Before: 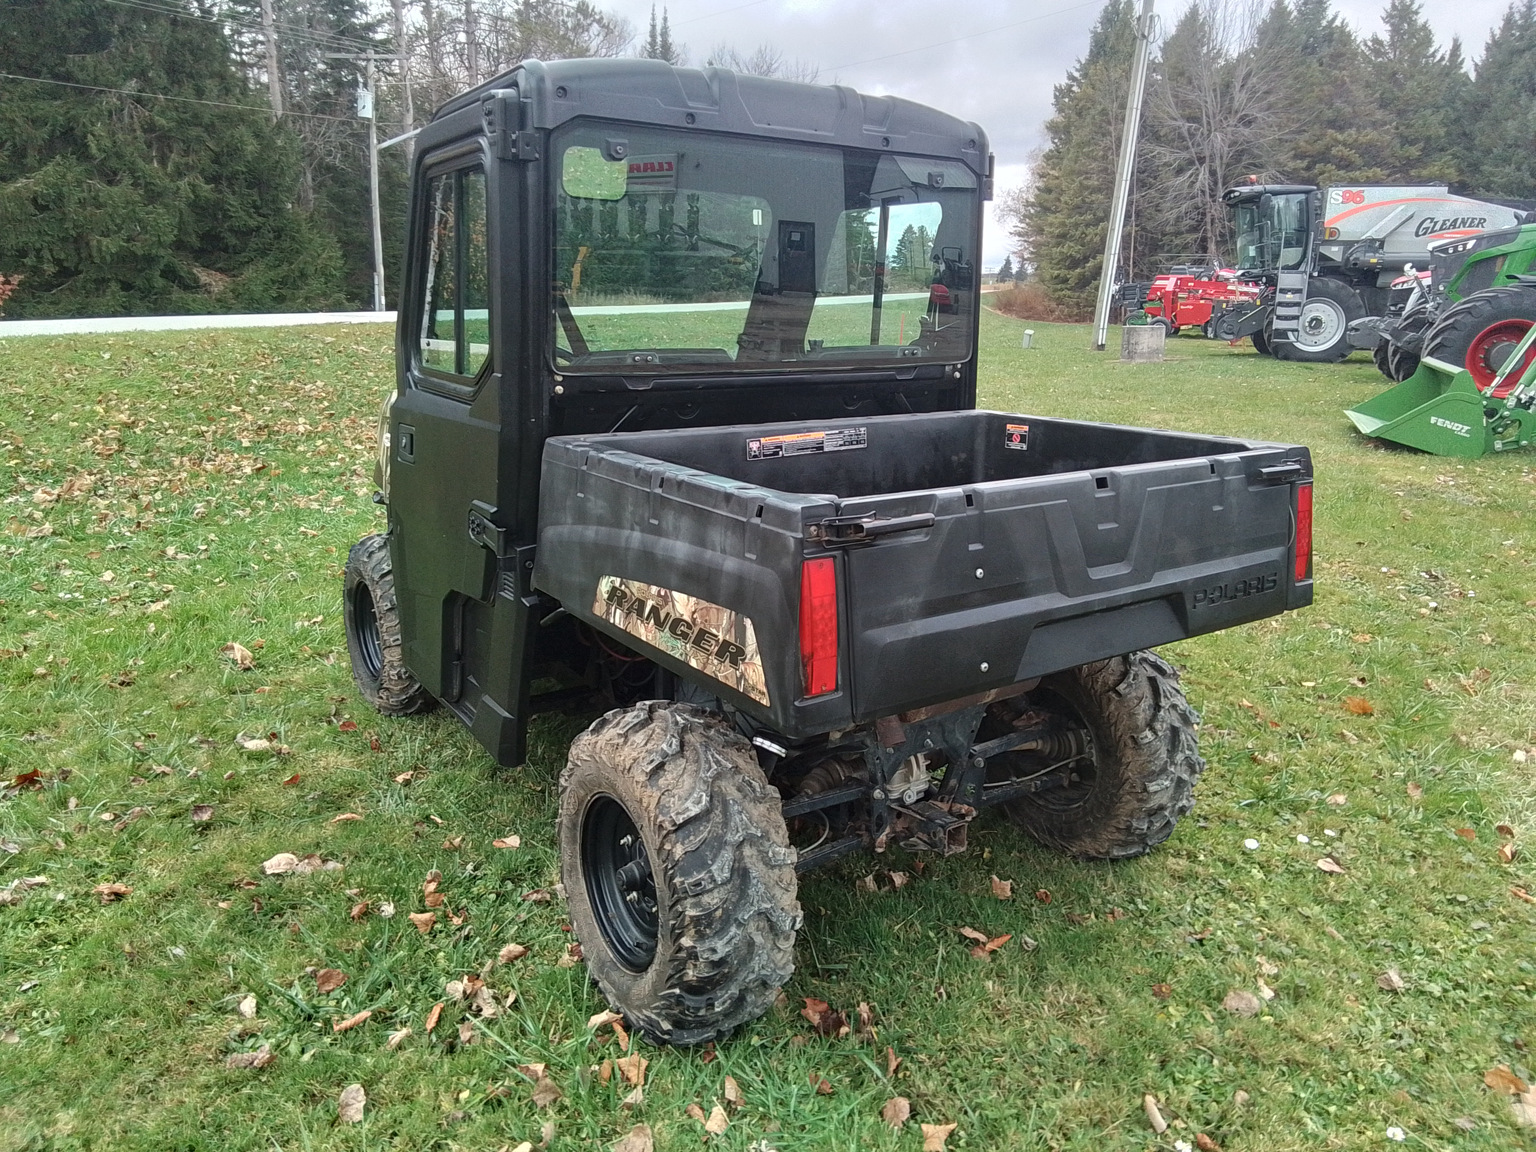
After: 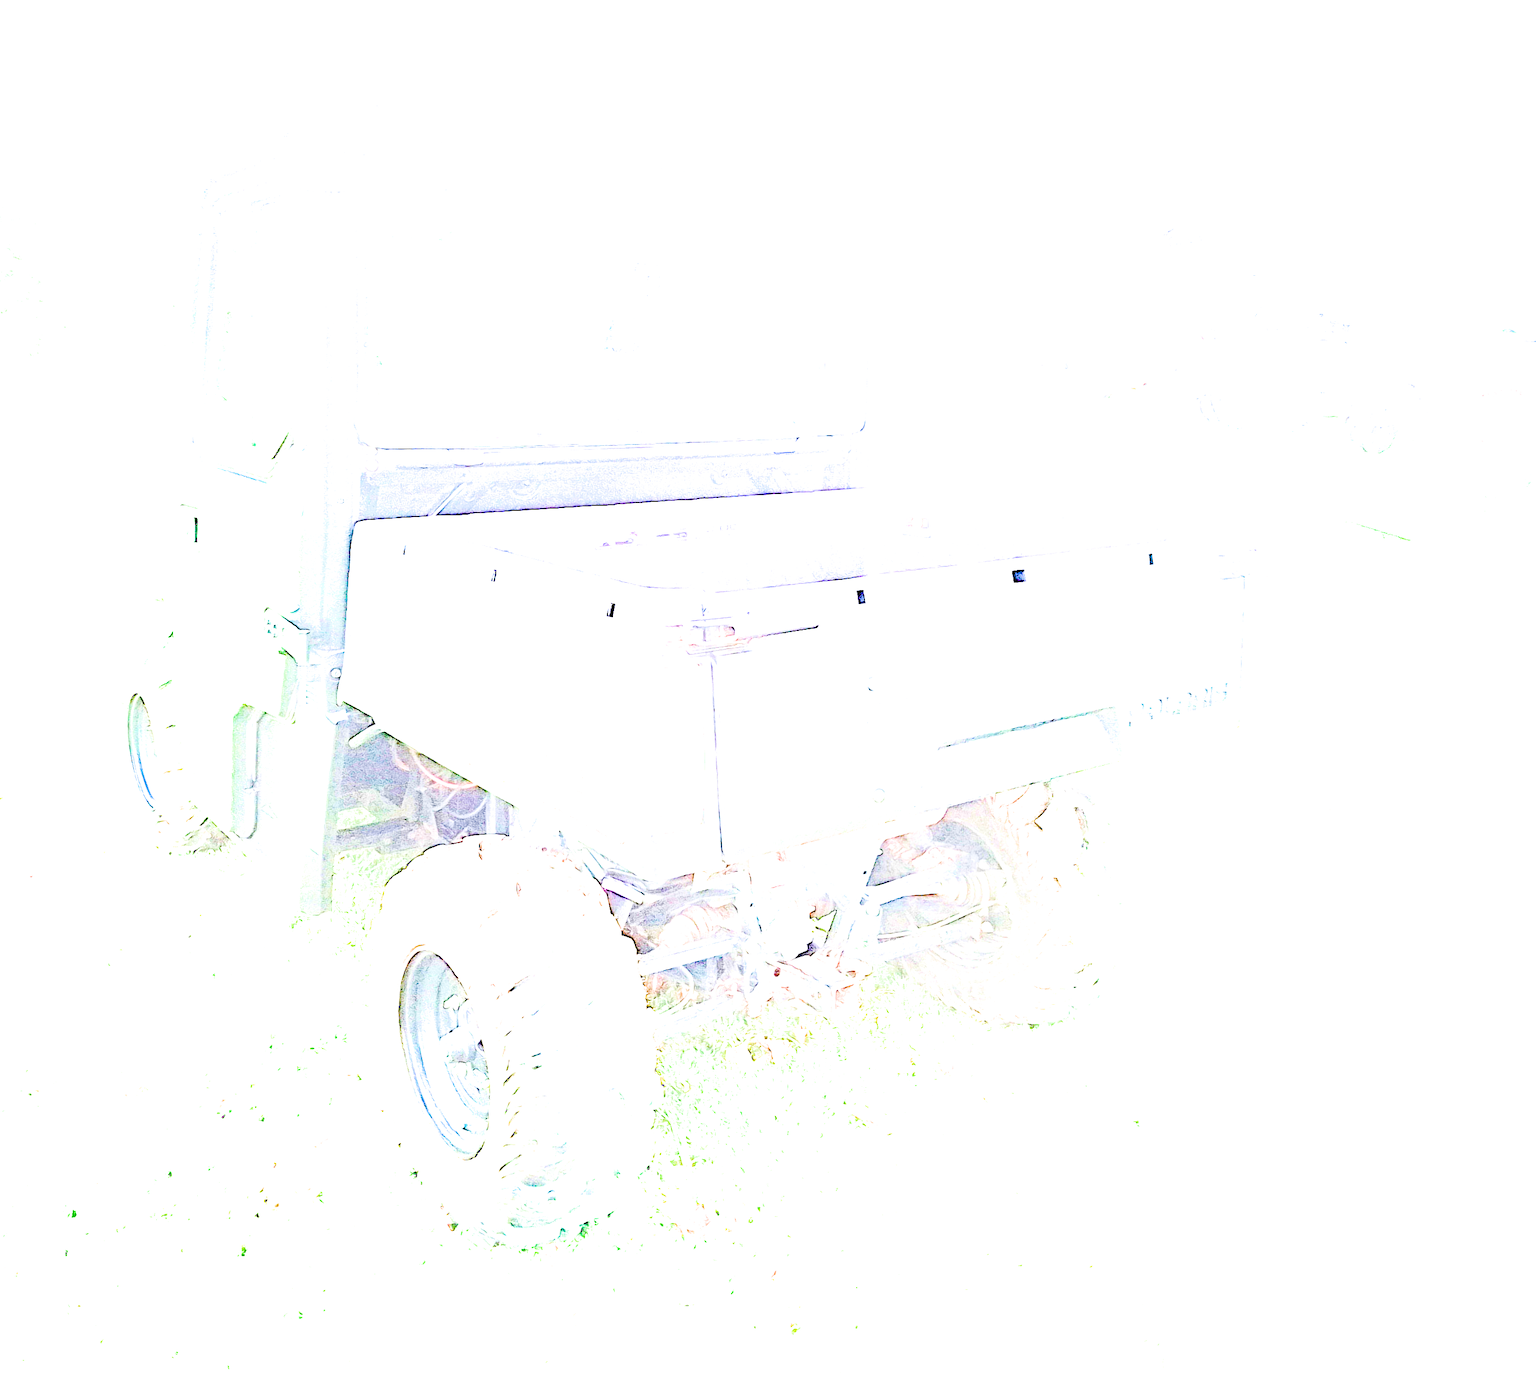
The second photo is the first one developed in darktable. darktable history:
exposure: exposure 7.903 EV, compensate highlight preservation false
filmic rgb: black relative exposure -5.02 EV, white relative exposure 3.97 EV, hardness 2.91, contrast 1.096
crop: left 16.122%
haze removal: adaptive false
